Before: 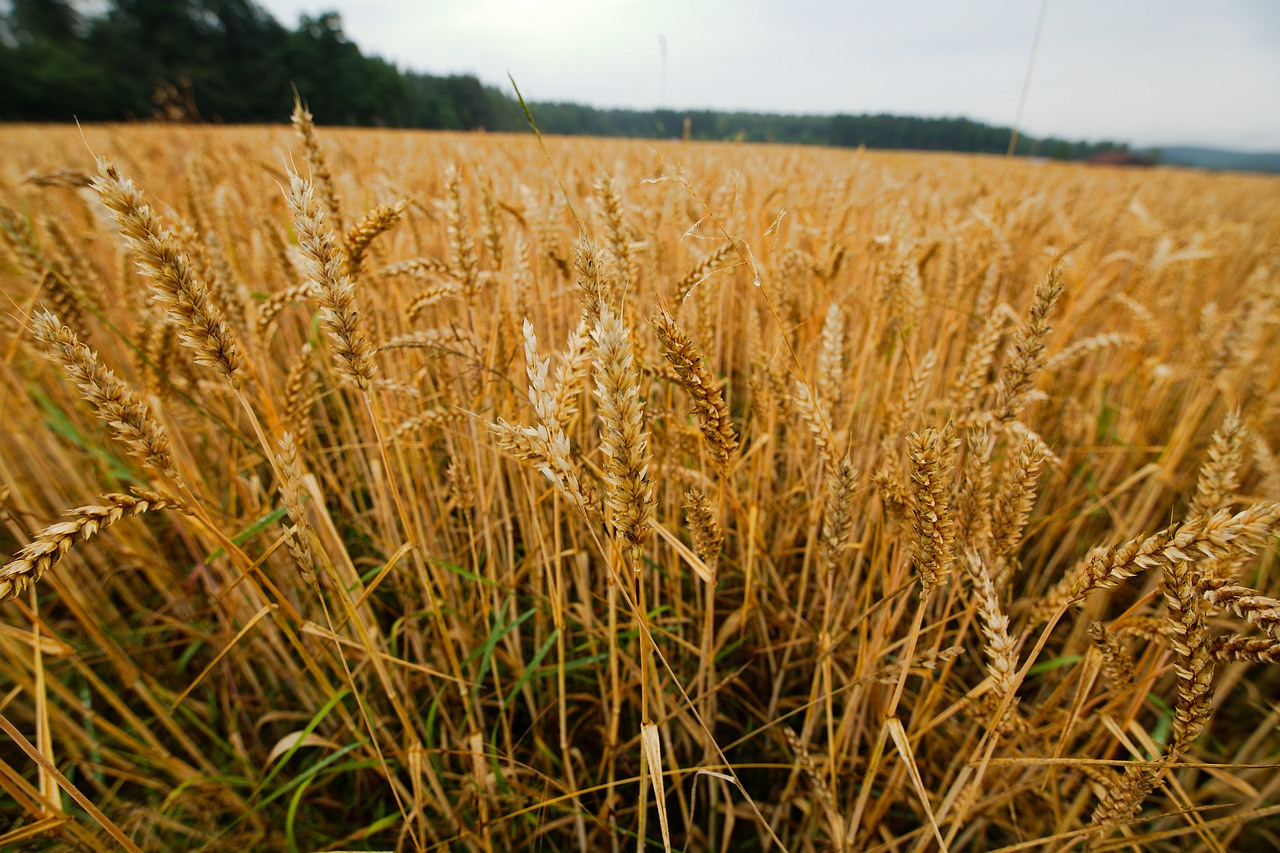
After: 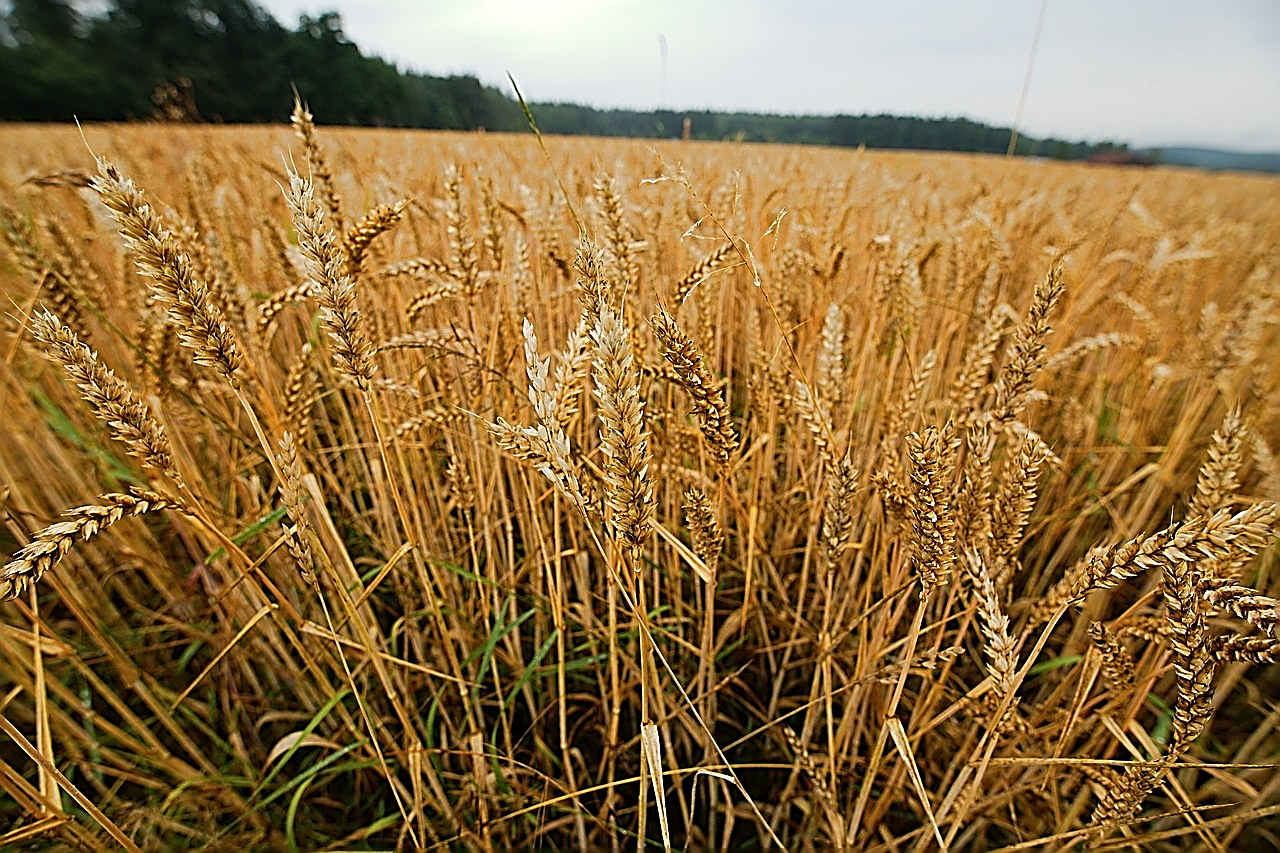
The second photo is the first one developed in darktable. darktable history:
sharpen: amount 2
color balance rgb: linear chroma grading › shadows -3%, linear chroma grading › highlights -4%
